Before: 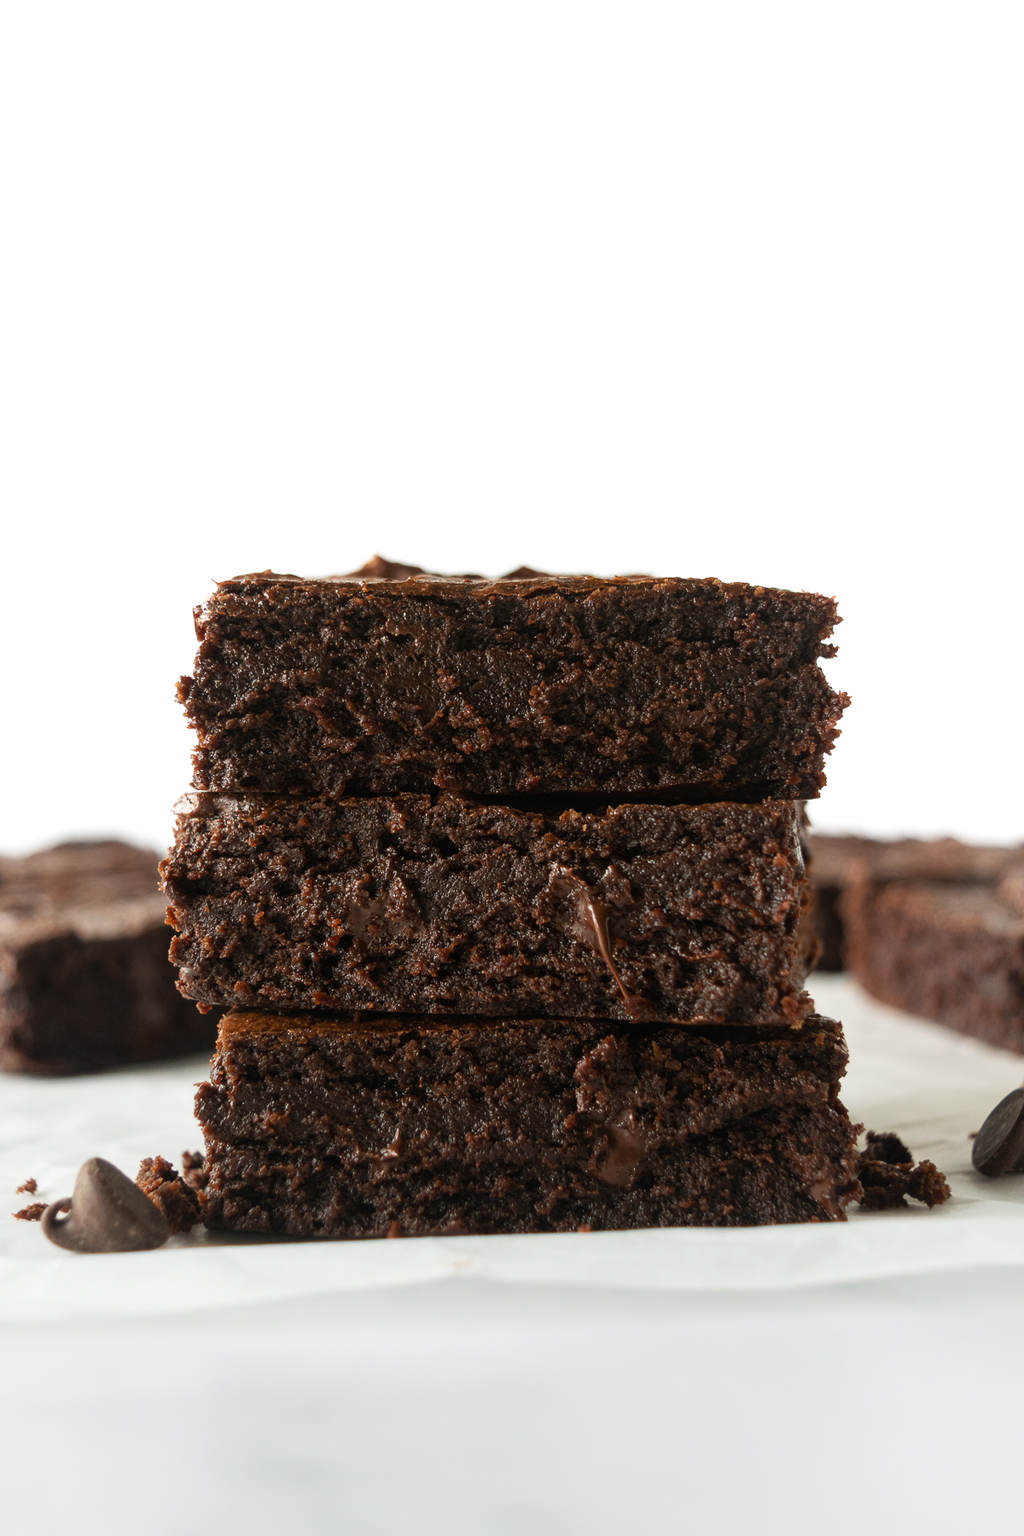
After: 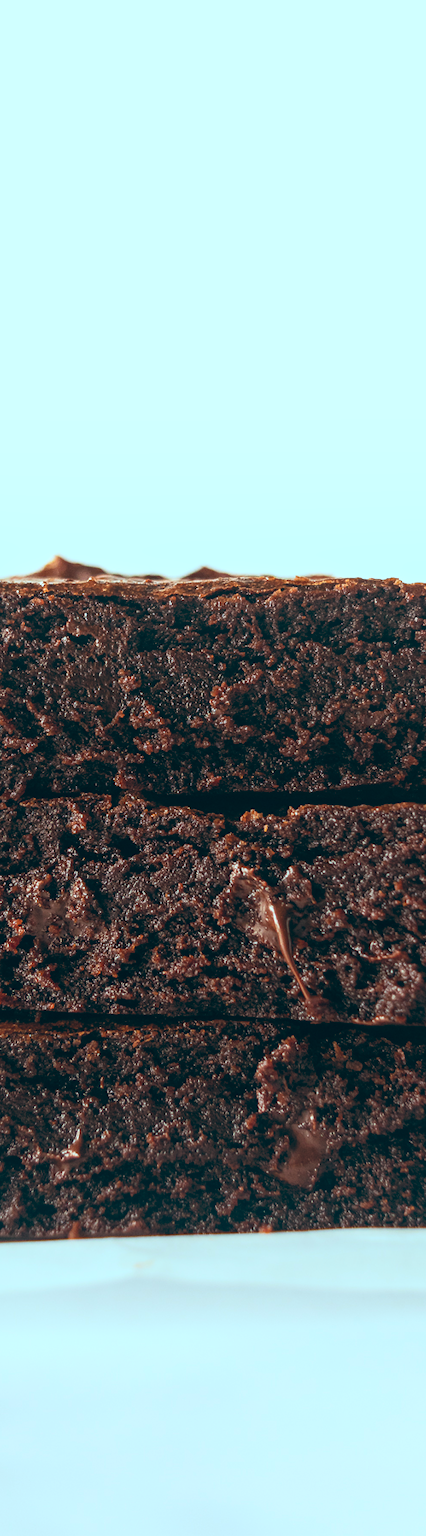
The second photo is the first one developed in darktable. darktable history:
local contrast: on, module defaults
color balance: lift [1.003, 0.993, 1.001, 1.007], gamma [1.018, 1.072, 0.959, 0.928], gain [0.974, 0.873, 1.031, 1.127]
crop: left 31.229%, right 27.105%
contrast brightness saturation: contrast 0.2, brightness 0.16, saturation 0.22
